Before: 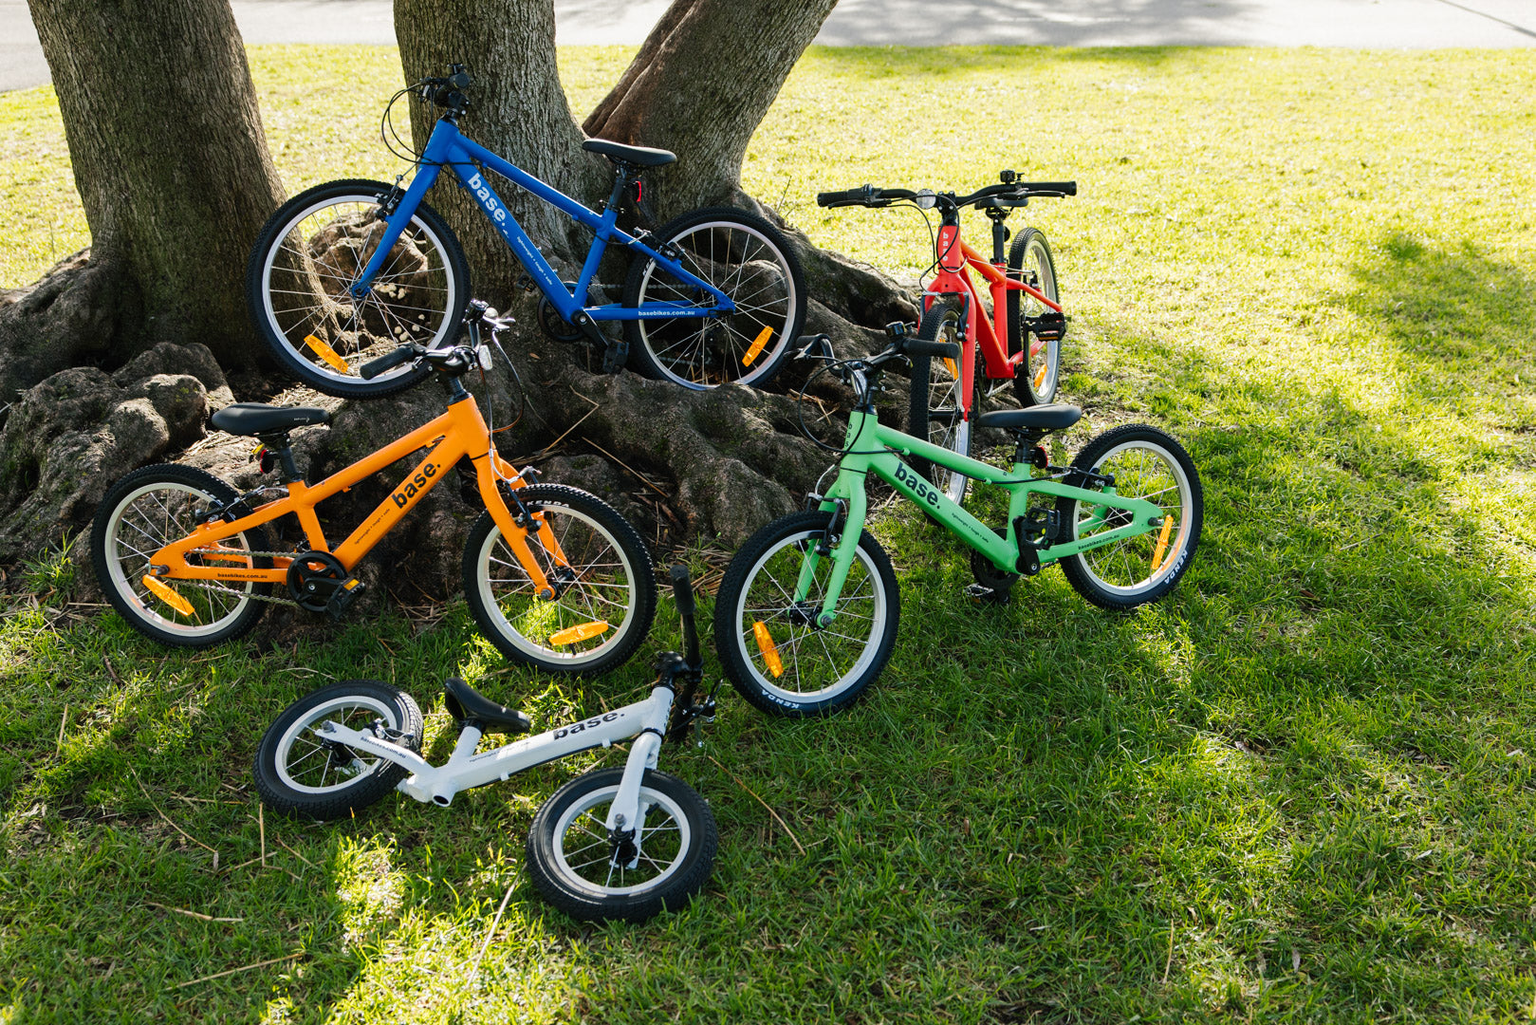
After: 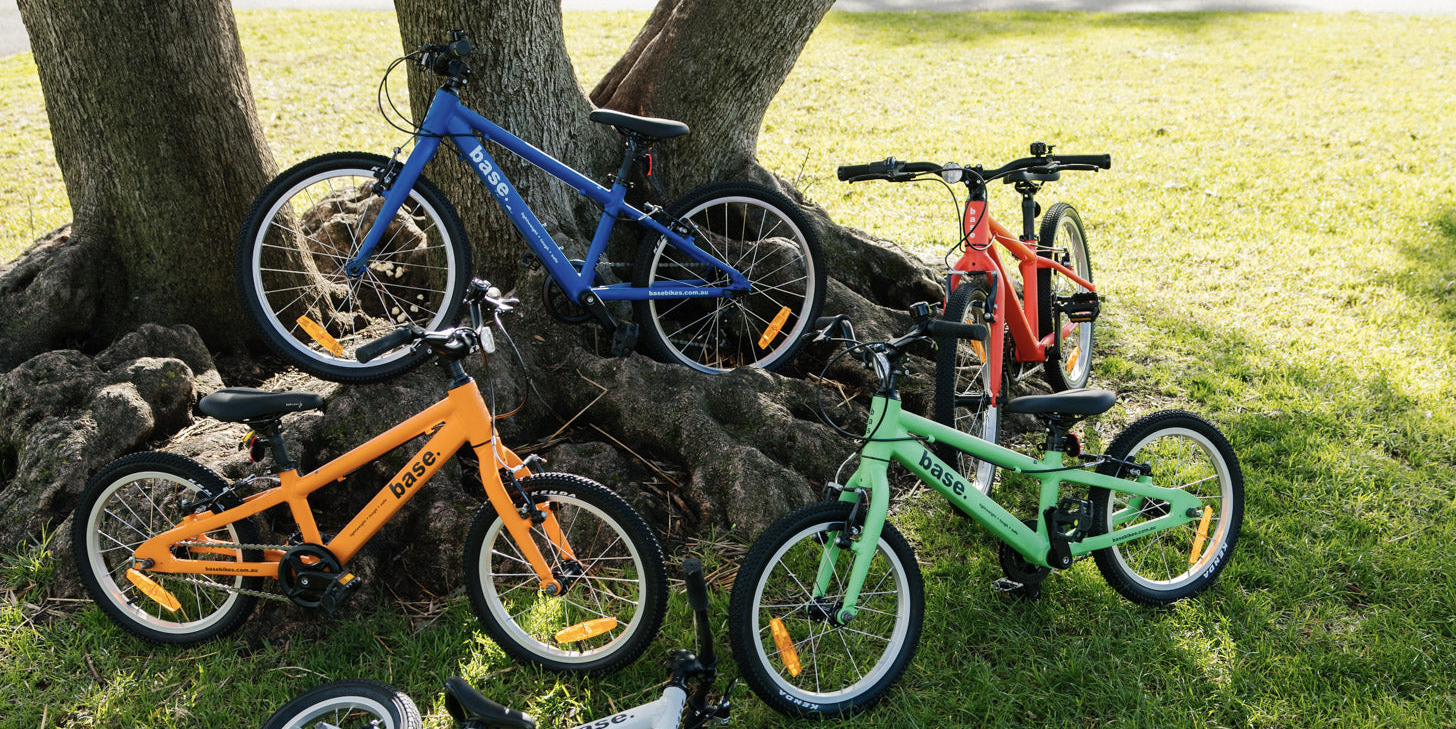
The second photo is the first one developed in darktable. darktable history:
contrast brightness saturation: saturation -0.17
crop: left 1.509%, top 3.452%, right 7.696%, bottom 28.452%
tone equalizer: on, module defaults
